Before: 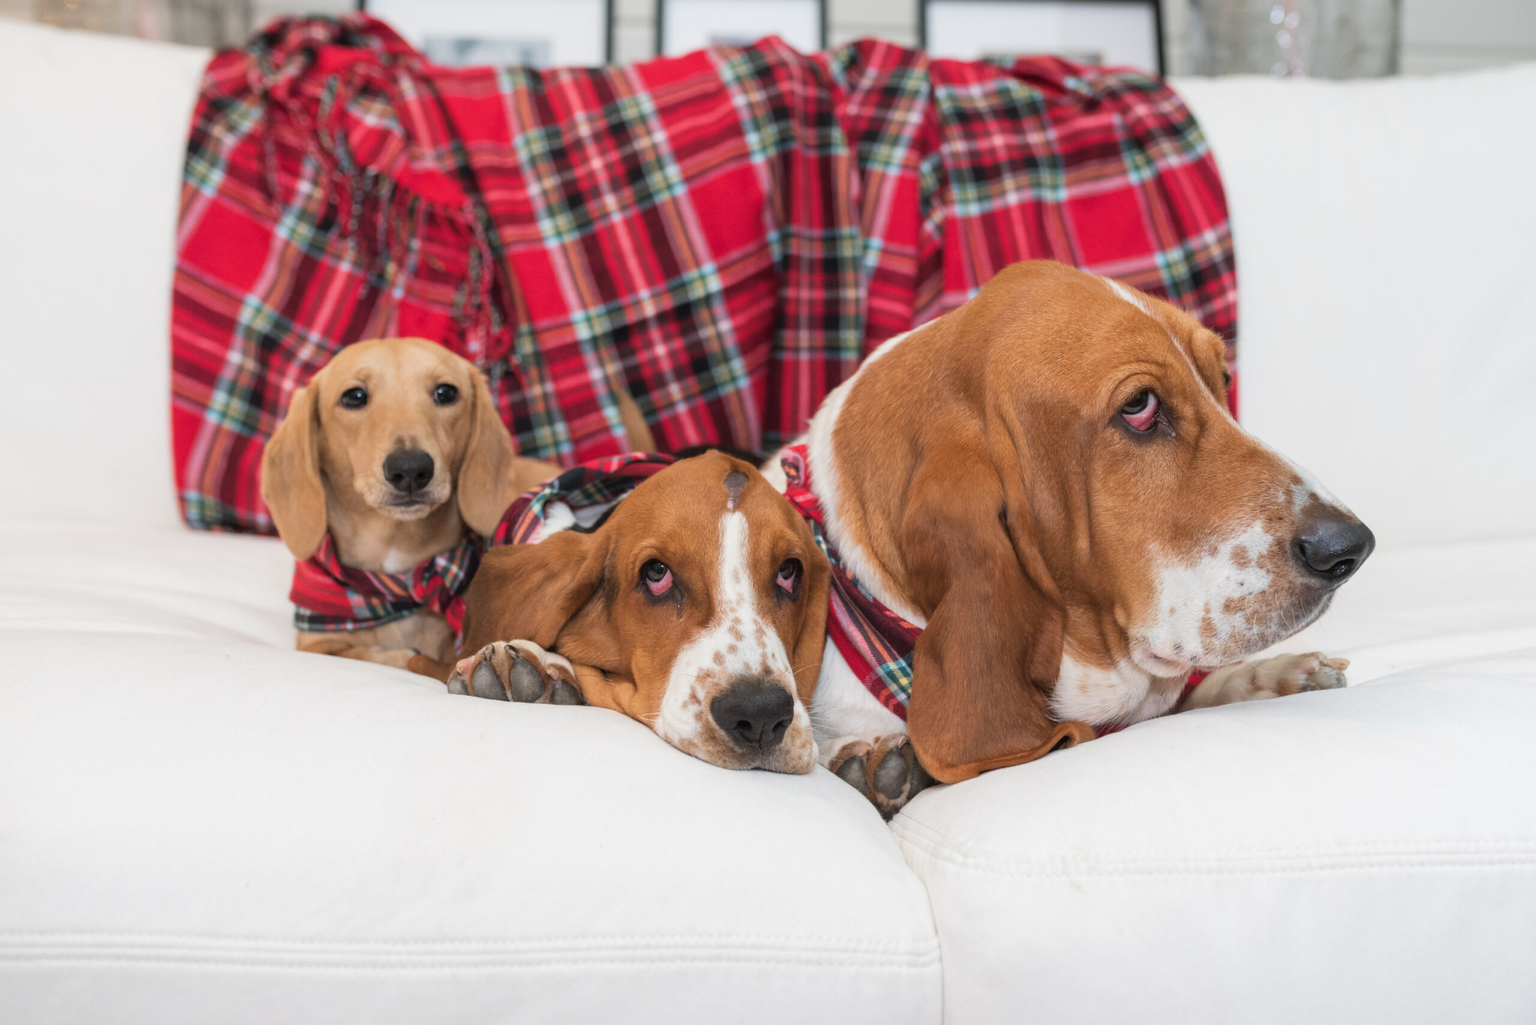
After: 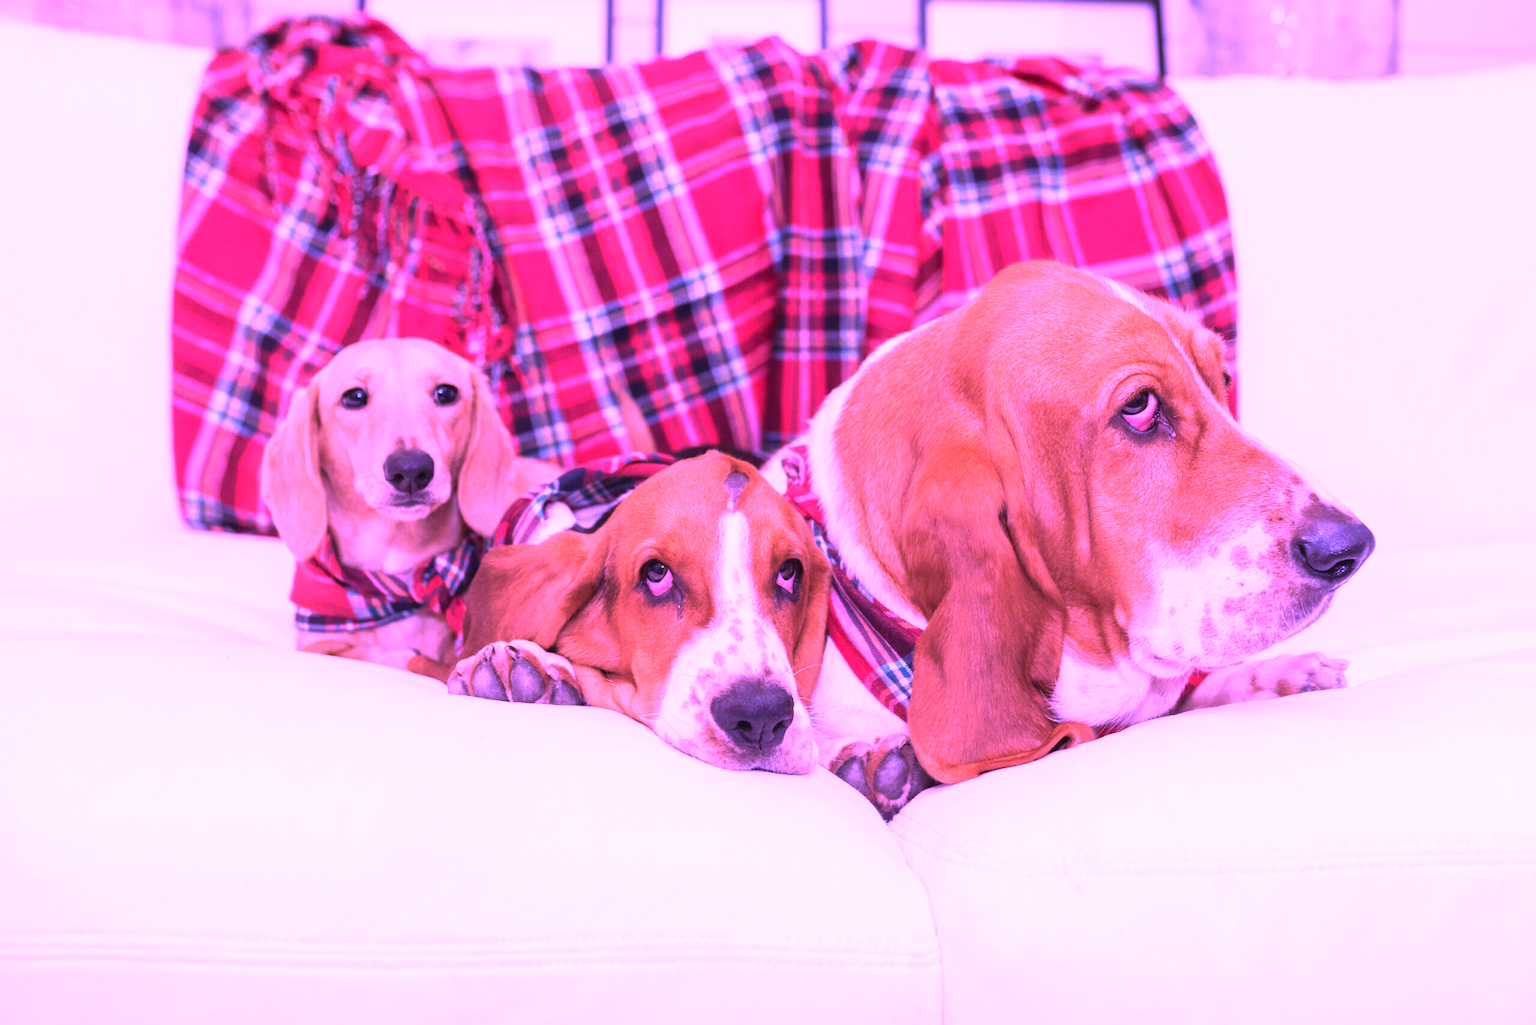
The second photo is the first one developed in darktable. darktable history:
exposure: exposure 0.16 EV, compensate highlight preservation false
tone curve: curves: ch0 [(0, 0.009) (1, 0.985)], color space Lab, linked channels, preserve colors none
white balance: red 1.648, blue 2.275
contrast brightness saturation: contrast 0.08
